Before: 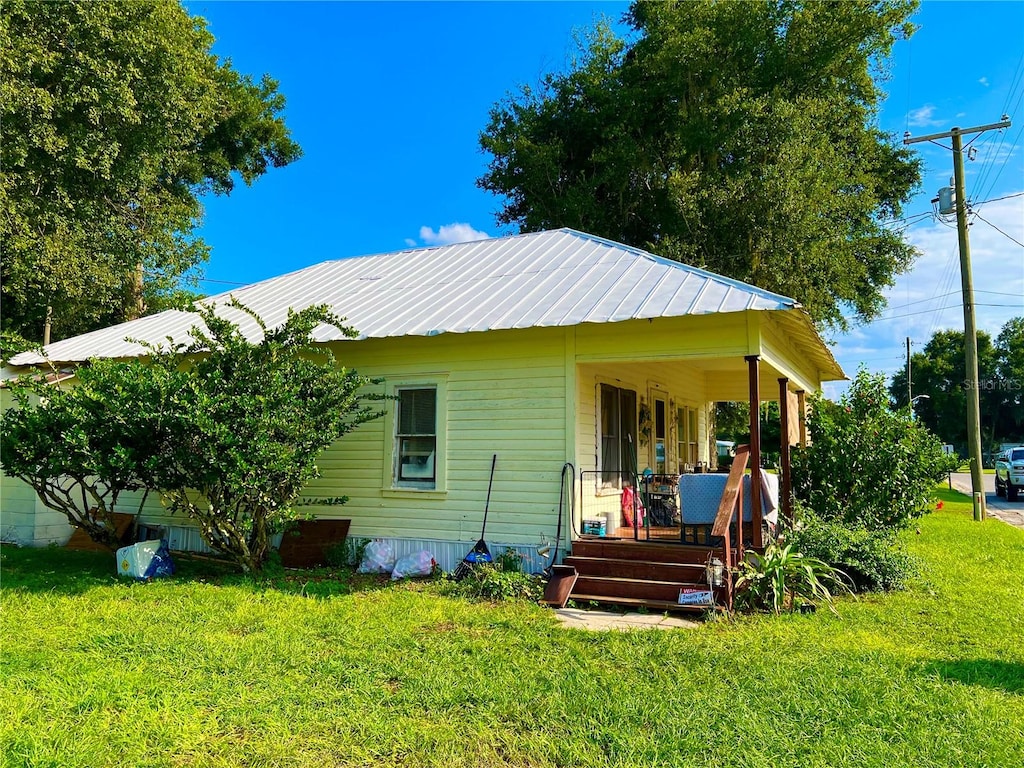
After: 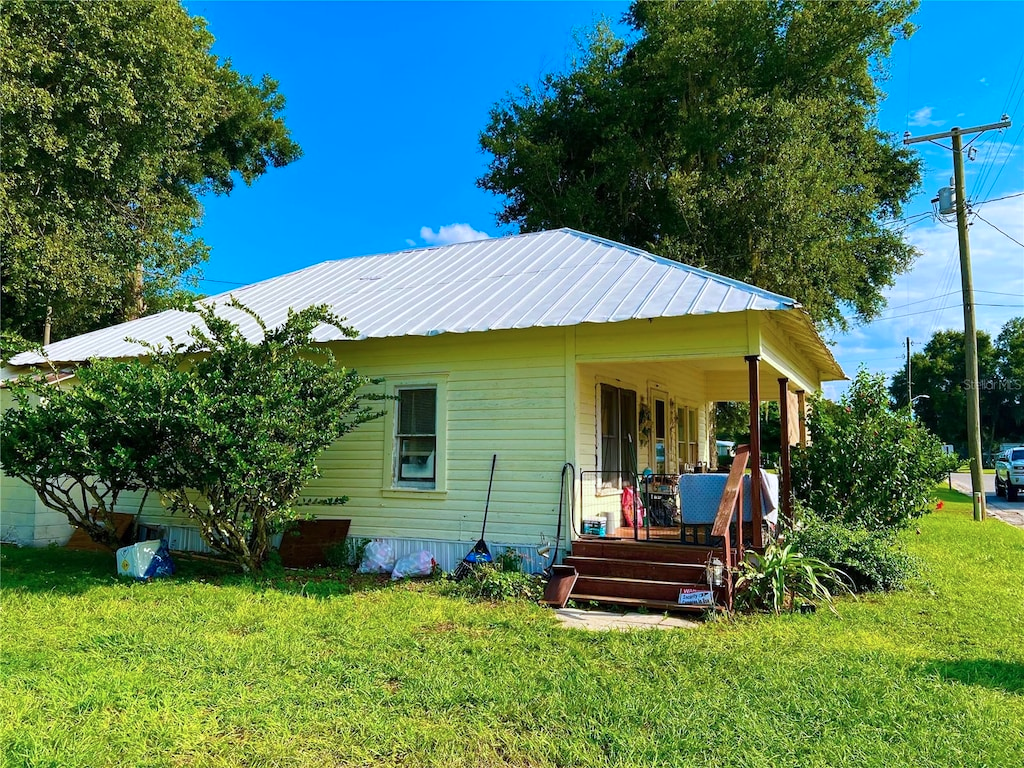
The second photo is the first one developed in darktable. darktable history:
color correction: highlights a* -0.848, highlights b* -8.88
